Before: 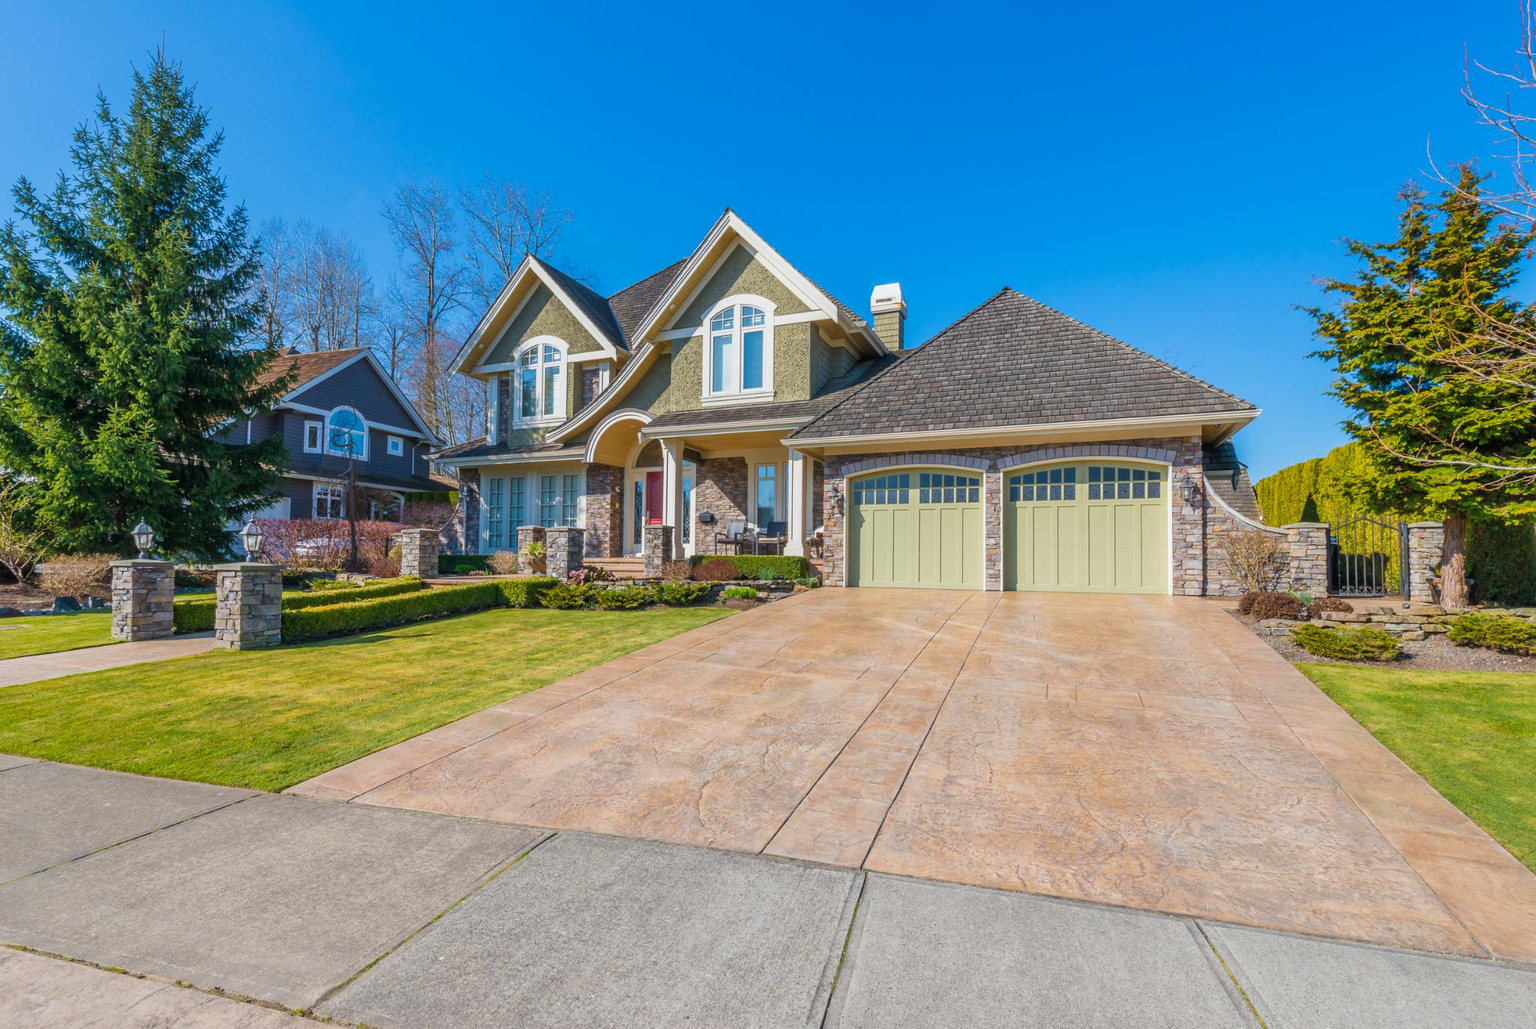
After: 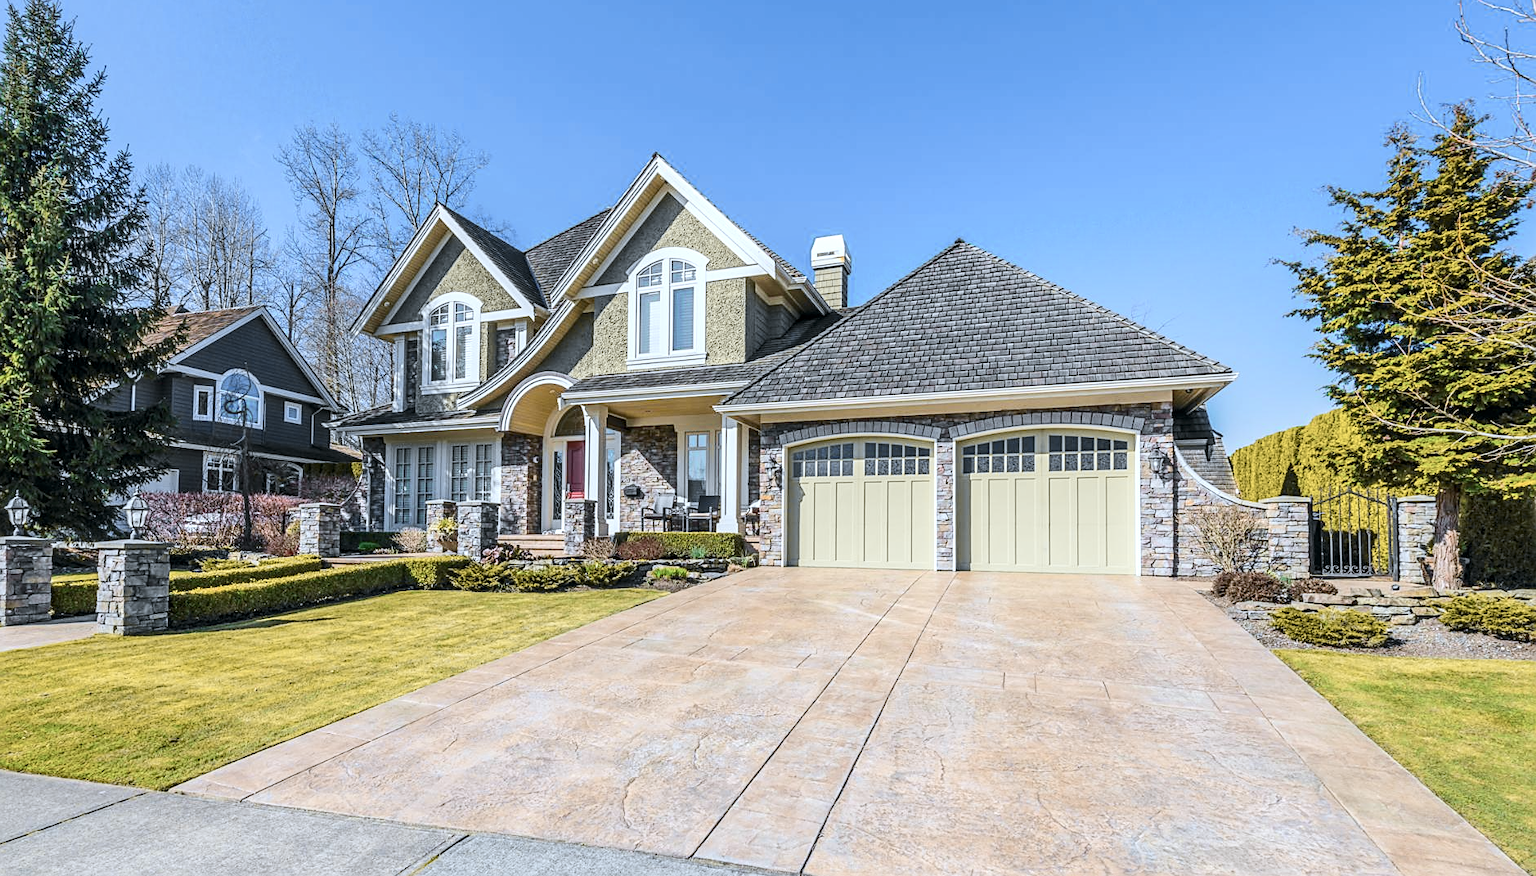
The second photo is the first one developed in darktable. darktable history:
tone curve: curves: ch0 [(0, 0) (0.071, 0.06) (0.253, 0.242) (0.437, 0.498) (0.55, 0.644) (0.657, 0.749) (0.823, 0.876) (1, 0.99)]; ch1 [(0, 0) (0.346, 0.307) (0.408, 0.369) (0.453, 0.457) (0.476, 0.489) (0.502, 0.493) (0.521, 0.515) (0.537, 0.531) (0.612, 0.641) (0.676, 0.728) (1, 1)]; ch2 [(0, 0) (0.346, 0.34) (0.434, 0.46) (0.485, 0.494) (0.5, 0.494) (0.511, 0.504) (0.537, 0.551) (0.579, 0.599) (0.625, 0.686) (1, 1)], color space Lab, independent channels, preserve colors none
crop: left 8.286%, top 6.581%, bottom 15.276%
sharpen: on, module defaults
color correction: highlights a* -0.755, highlights b* -9.2
local contrast: on, module defaults
contrast brightness saturation: contrast 0.098, saturation -0.362
exposure: exposure 0.202 EV, compensate highlight preservation false
